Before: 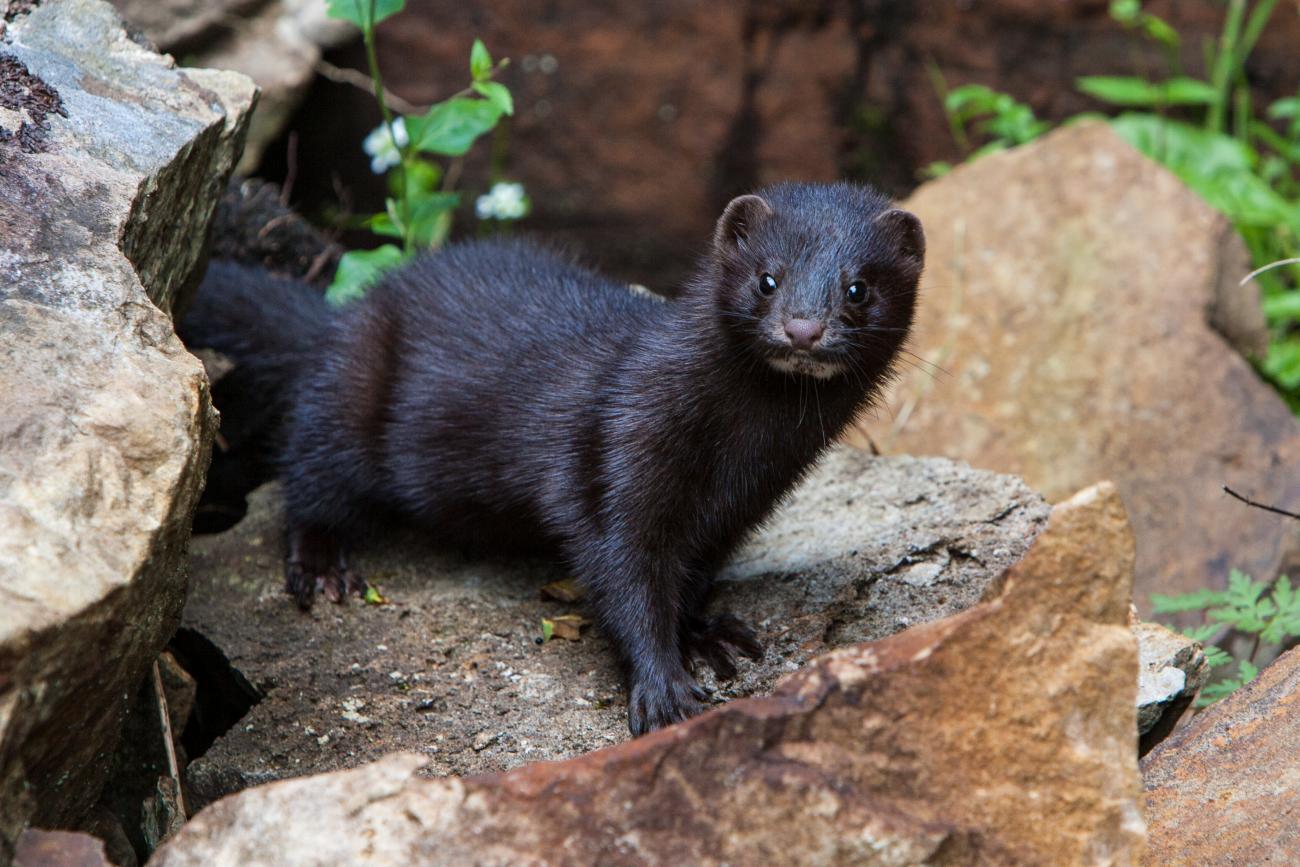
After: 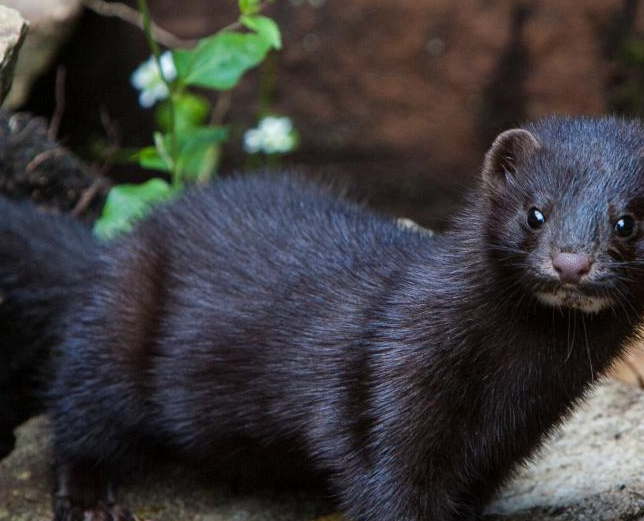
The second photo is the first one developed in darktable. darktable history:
crop: left 17.884%, top 7.723%, right 32.534%, bottom 32.184%
